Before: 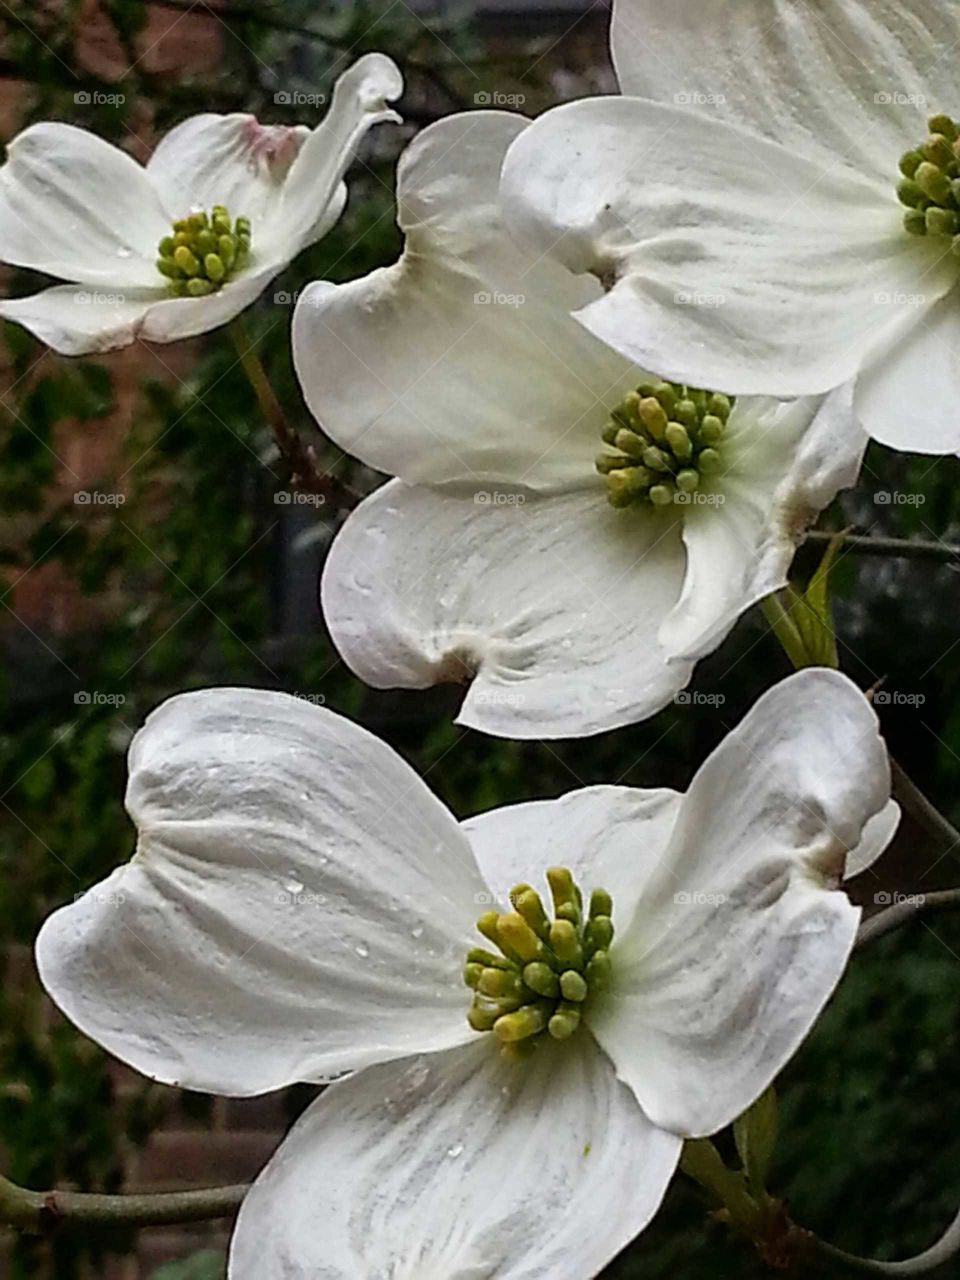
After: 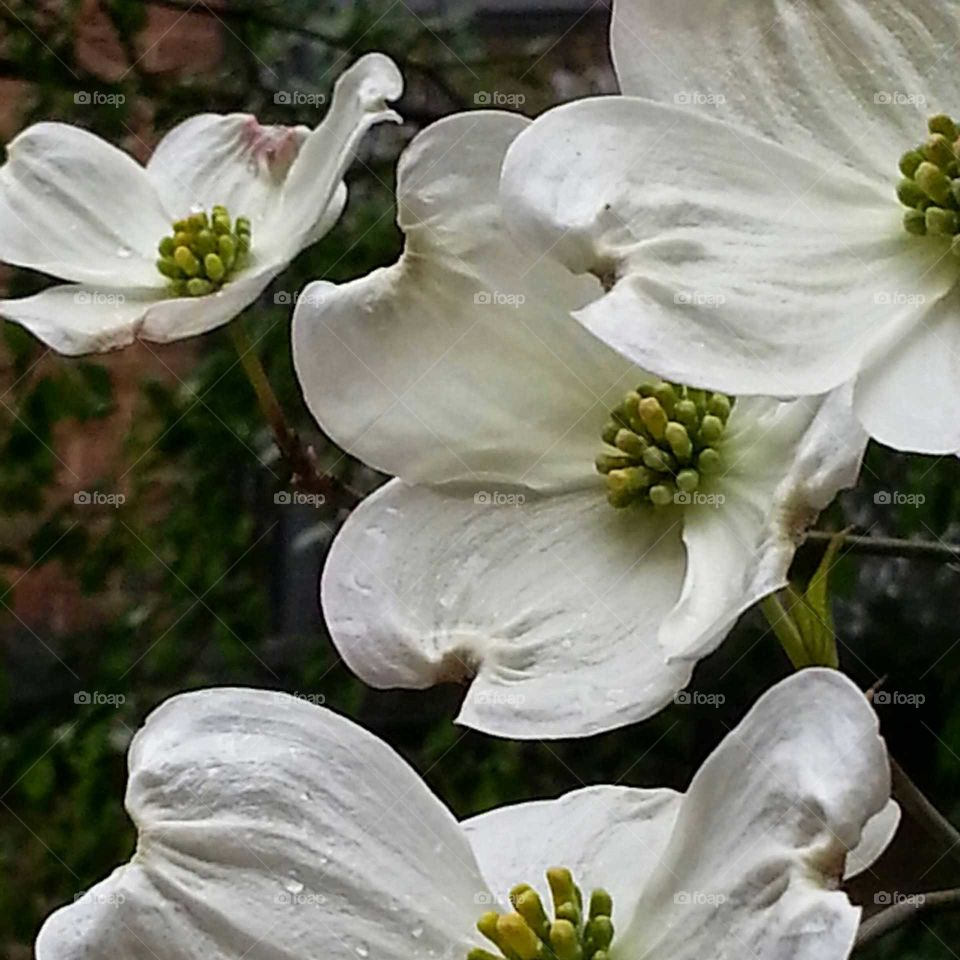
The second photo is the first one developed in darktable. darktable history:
crop: bottom 24.981%
